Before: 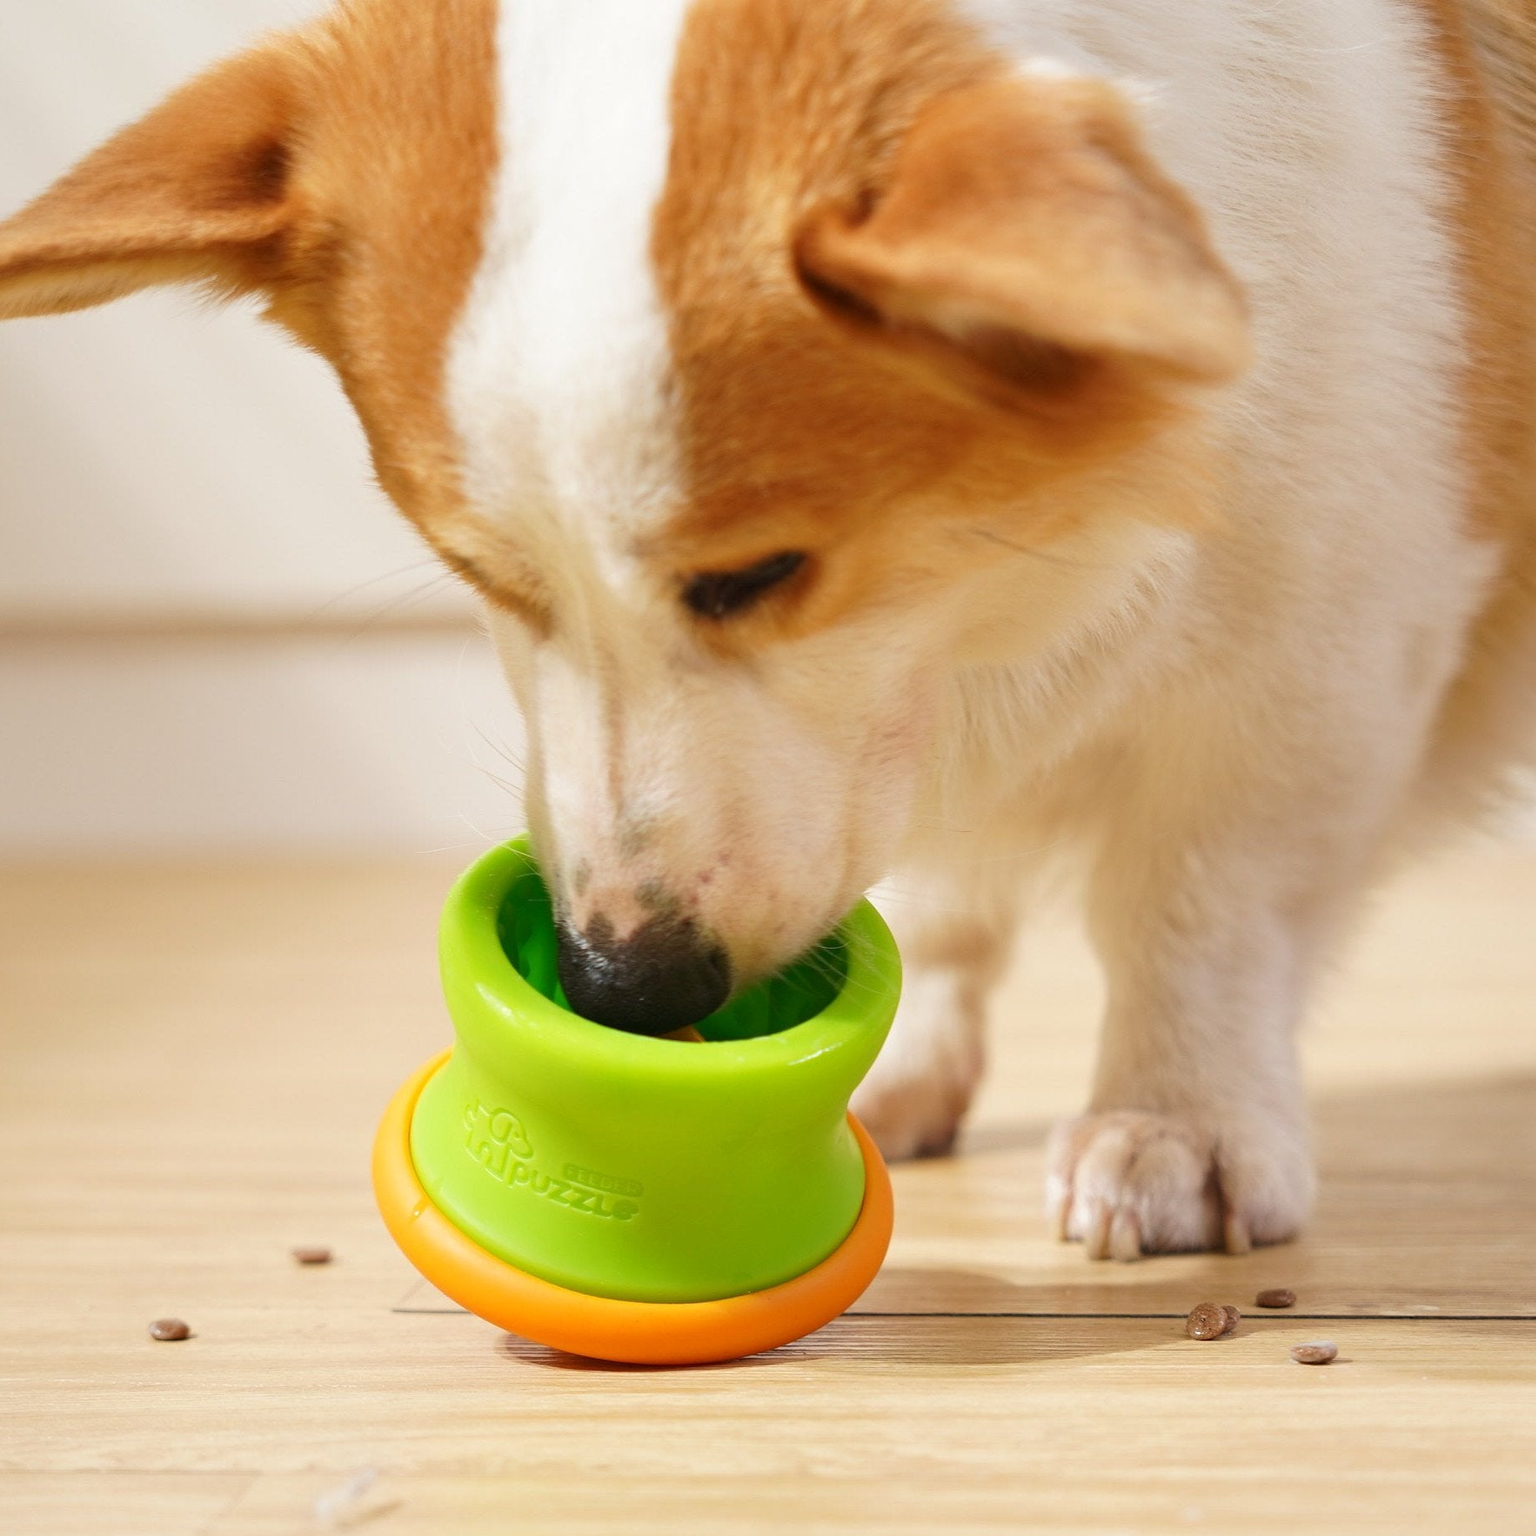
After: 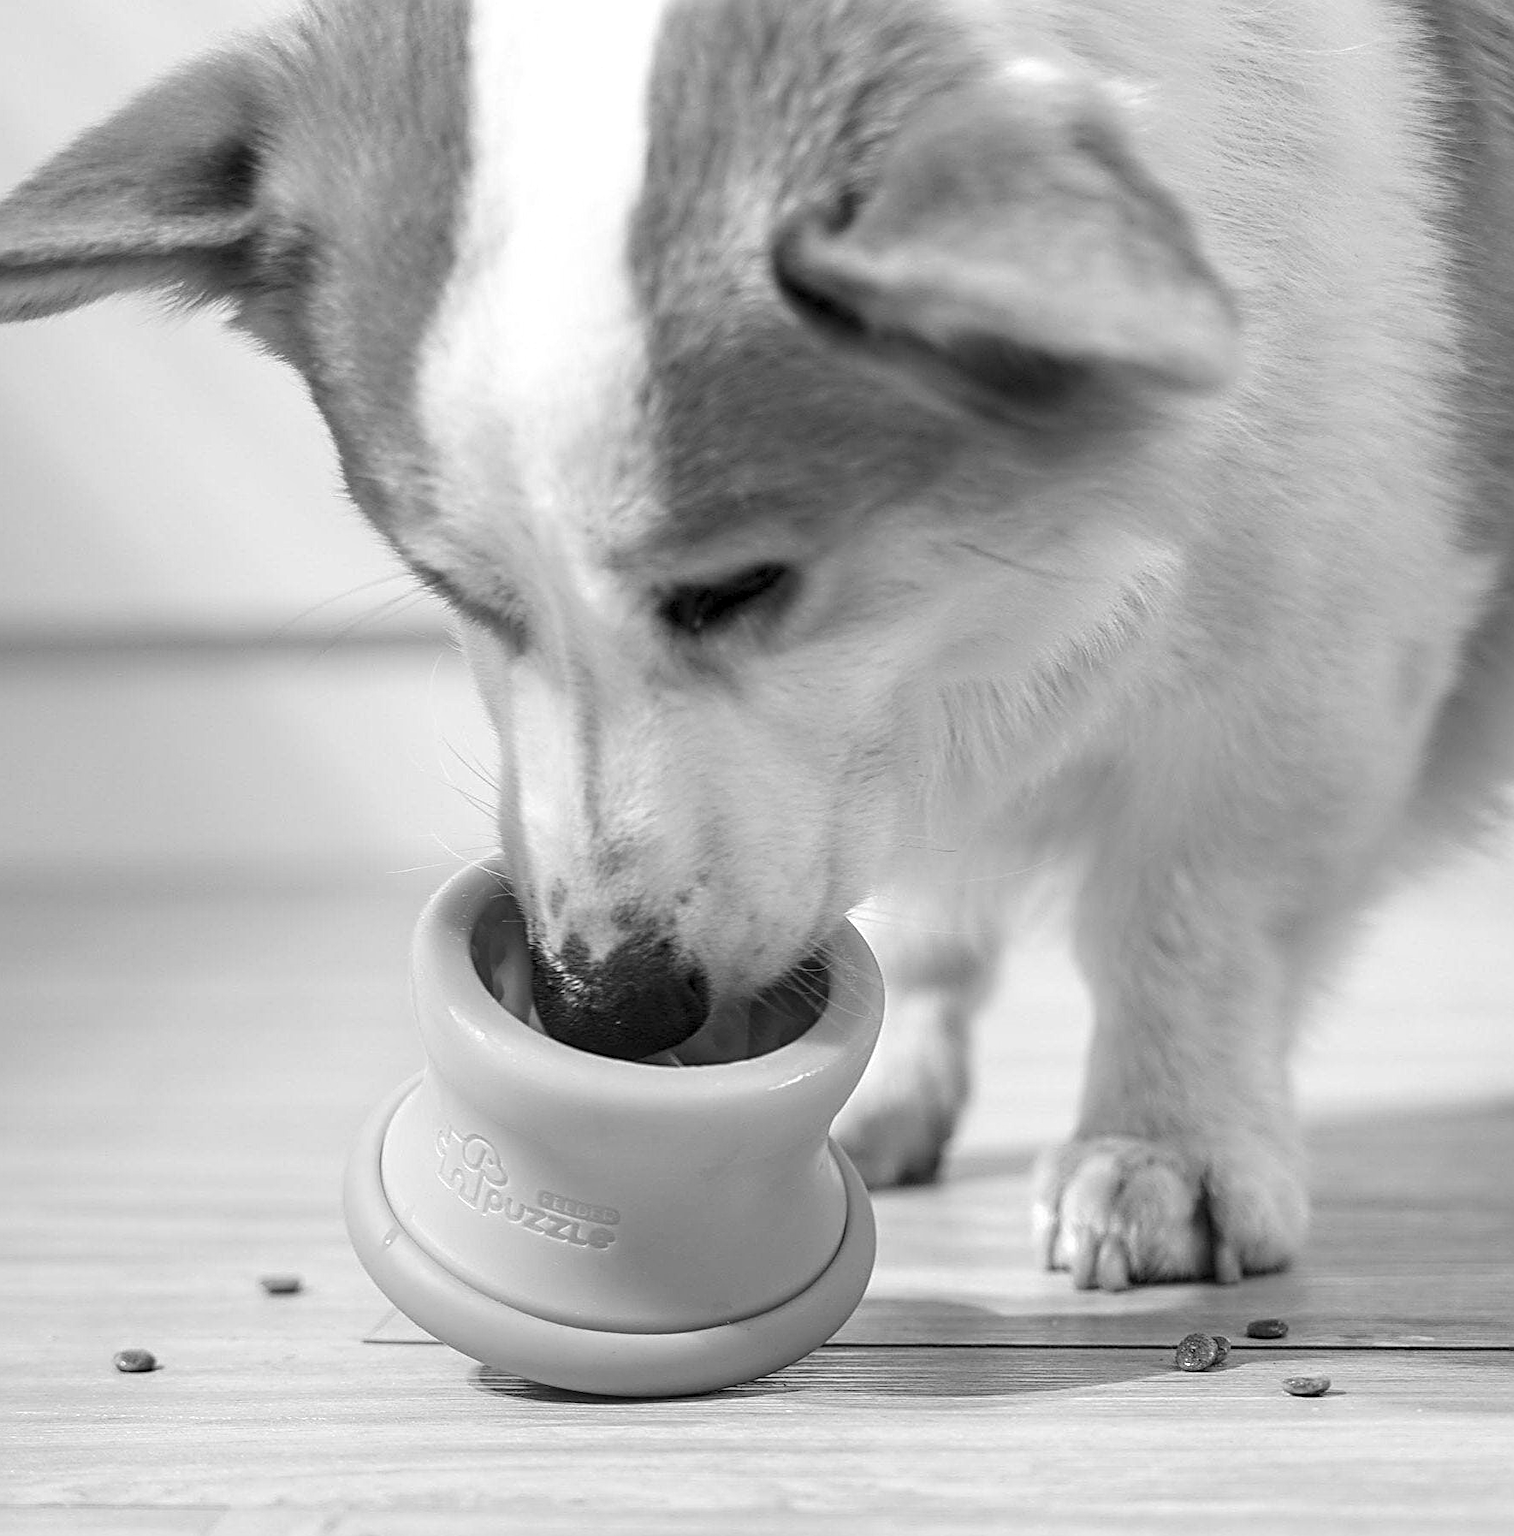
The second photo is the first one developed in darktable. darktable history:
sharpen: radius 2.584, amount 0.688
monochrome: on, module defaults
local contrast: highlights 61%, detail 143%, midtone range 0.428
crop and rotate: left 2.536%, right 1.107%, bottom 2.246%
